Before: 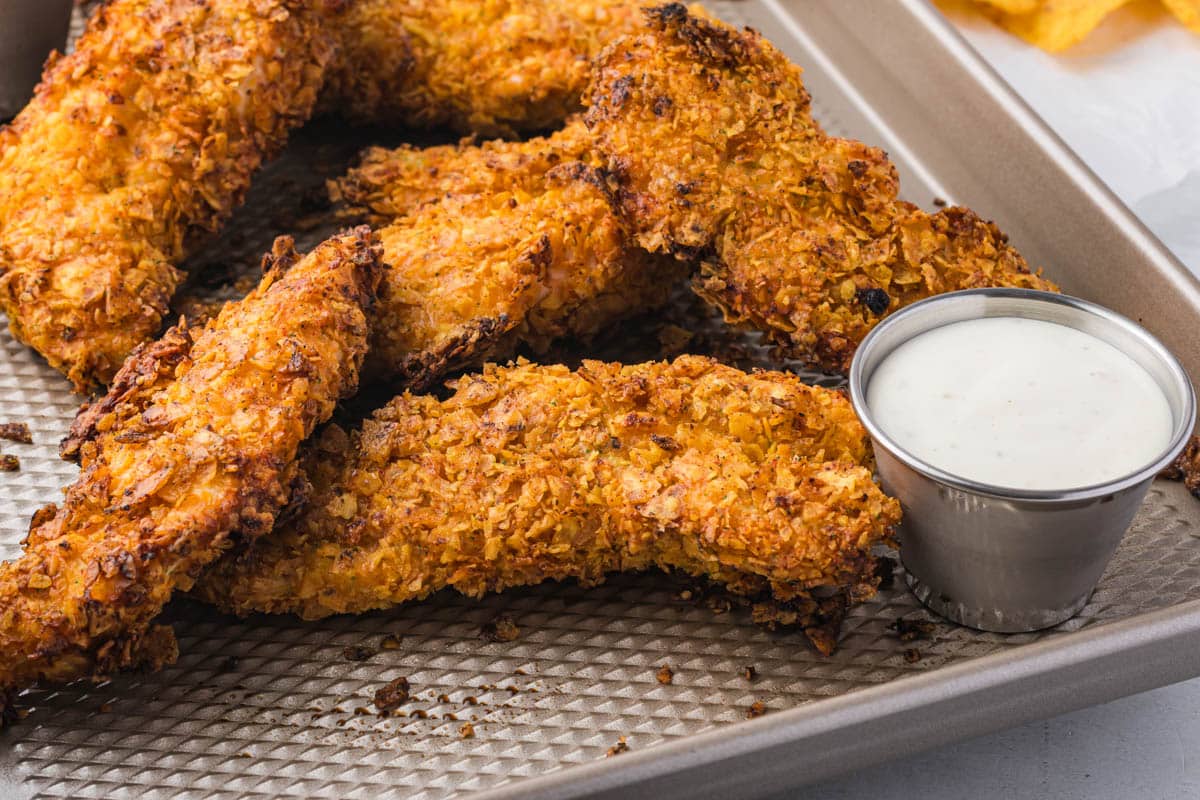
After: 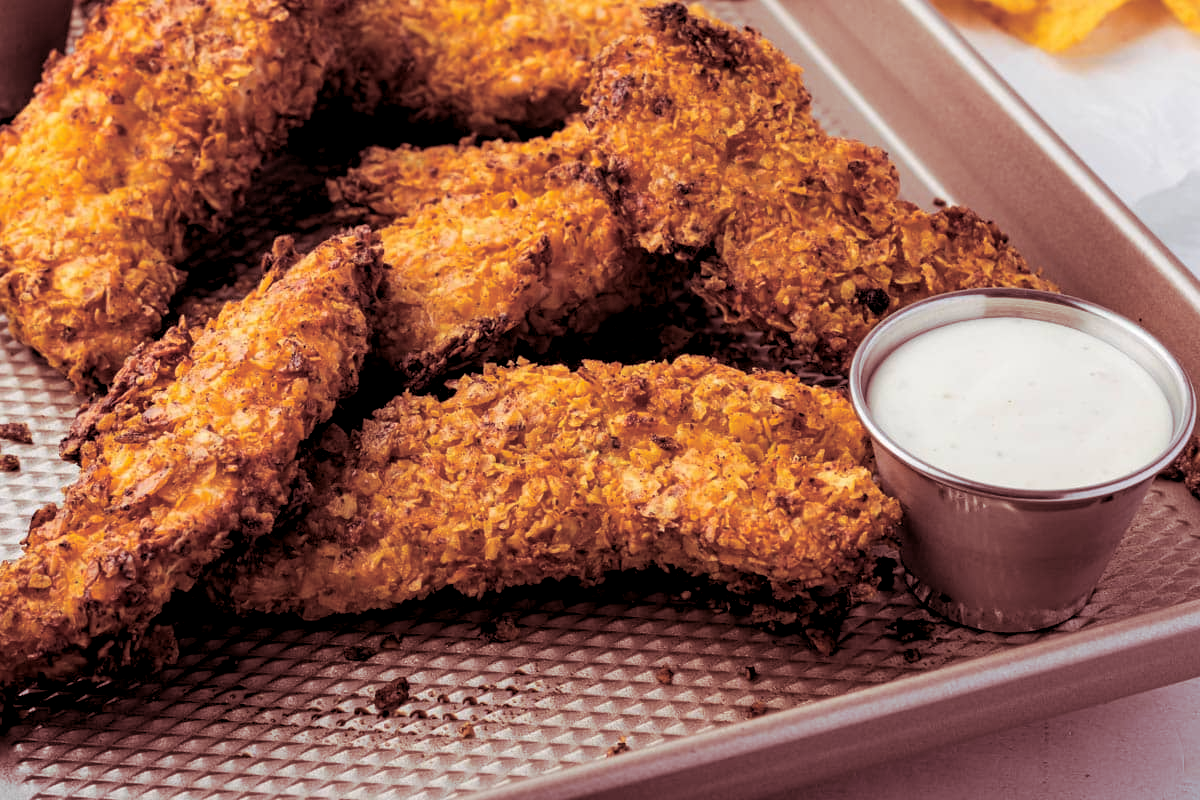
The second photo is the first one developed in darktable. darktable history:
split-toning: highlights › hue 187.2°, highlights › saturation 0.83, balance -68.05, compress 56.43%
exposure: black level correction 0.011, compensate highlight preservation false
